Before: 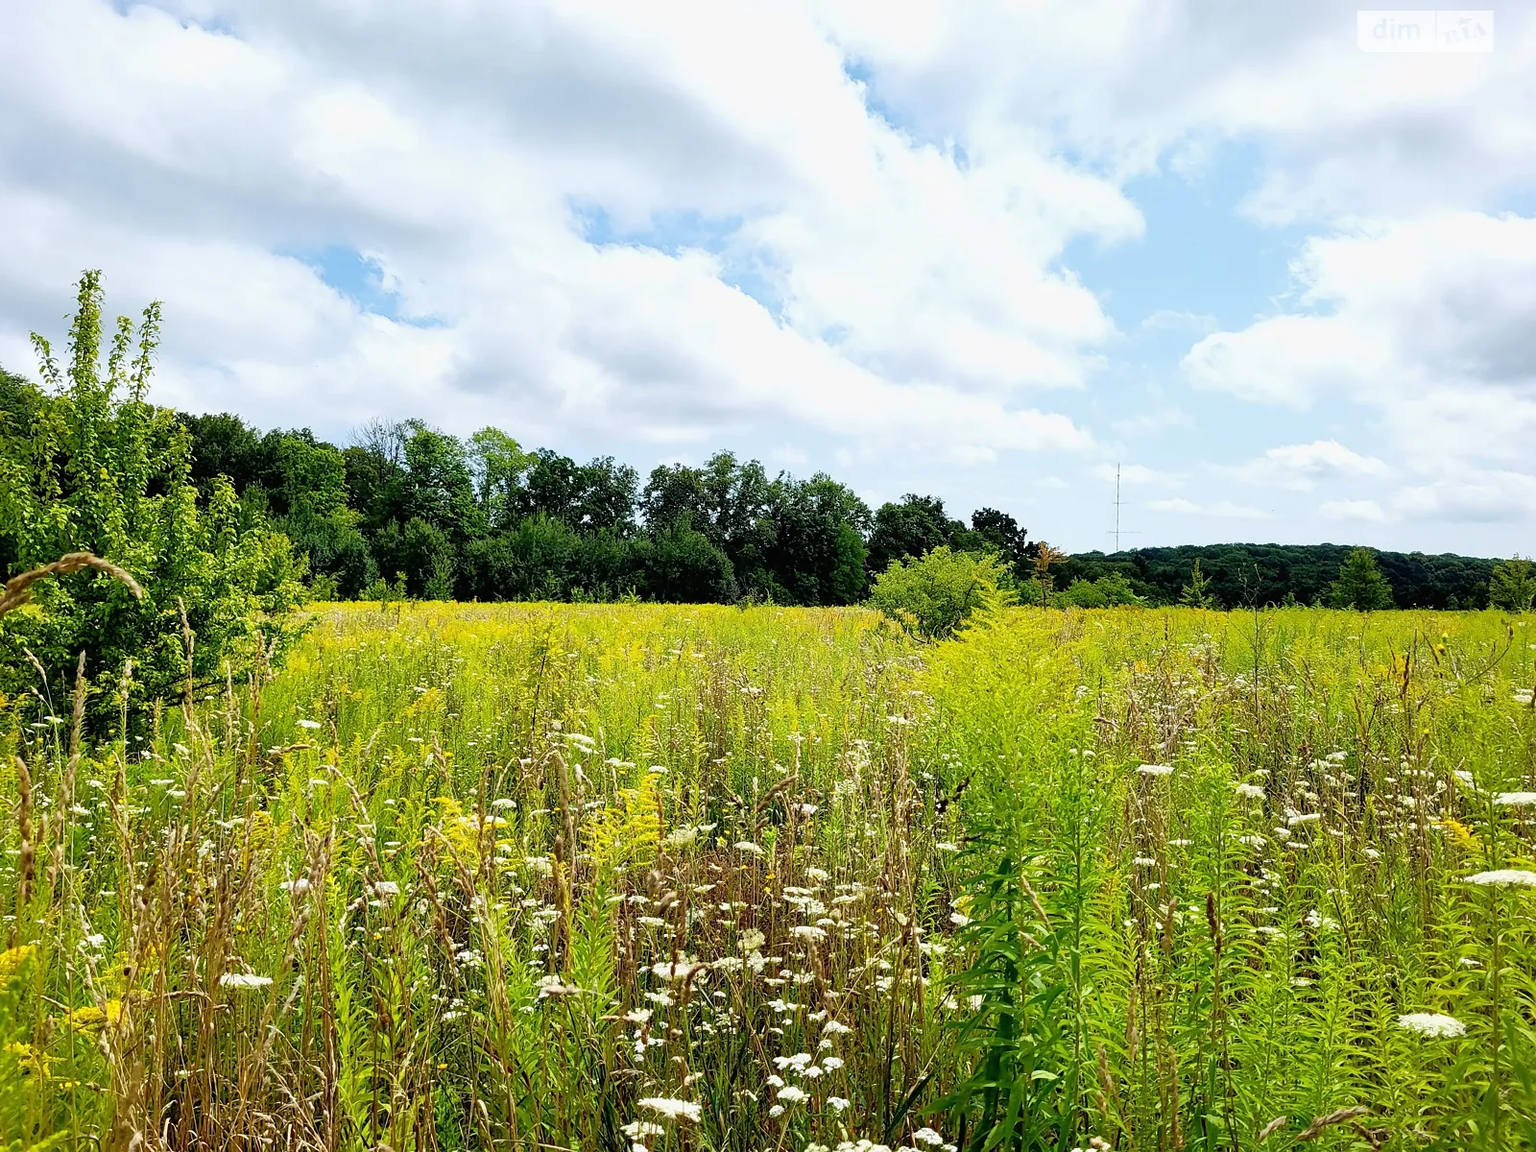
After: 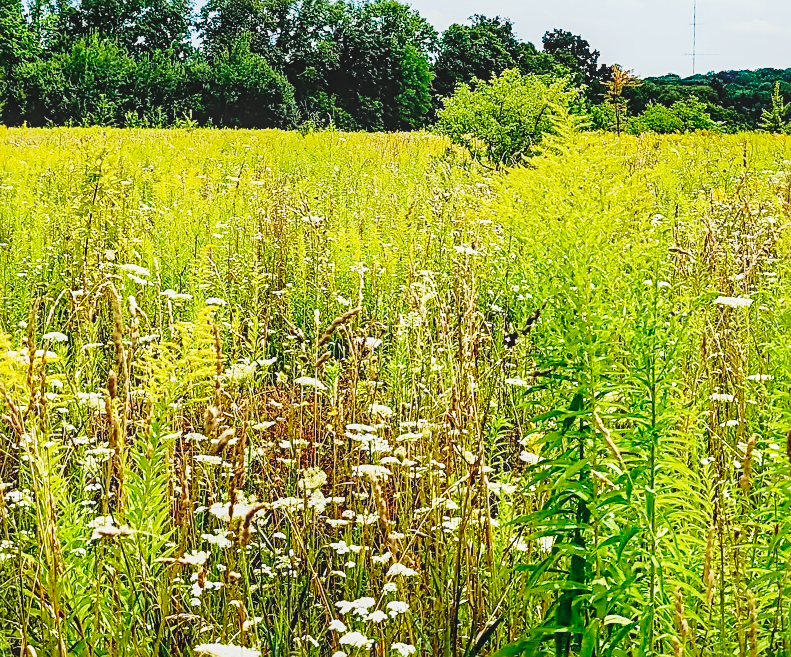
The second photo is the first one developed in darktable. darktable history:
local contrast: on, module defaults
contrast brightness saturation: contrast -0.103, brightness 0.041, saturation 0.078
color zones: curves: ch1 [(0, 0.469) (0.01, 0.469) (0.12, 0.446) (0.248, 0.469) (0.5, 0.5) (0.748, 0.5) (0.99, 0.469) (1, 0.469)], mix -135.9%
velvia: strength 44.67%
crop: left 29.387%, top 41.692%, right 21.134%, bottom 3.487%
base curve: curves: ch0 [(0, 0) (0.028, 0.03) (0.121, 0.232) (0.46, 0.748) (0.859, 0.968) (1, 1)], preserve colors none
sharpen: radius 2.729
